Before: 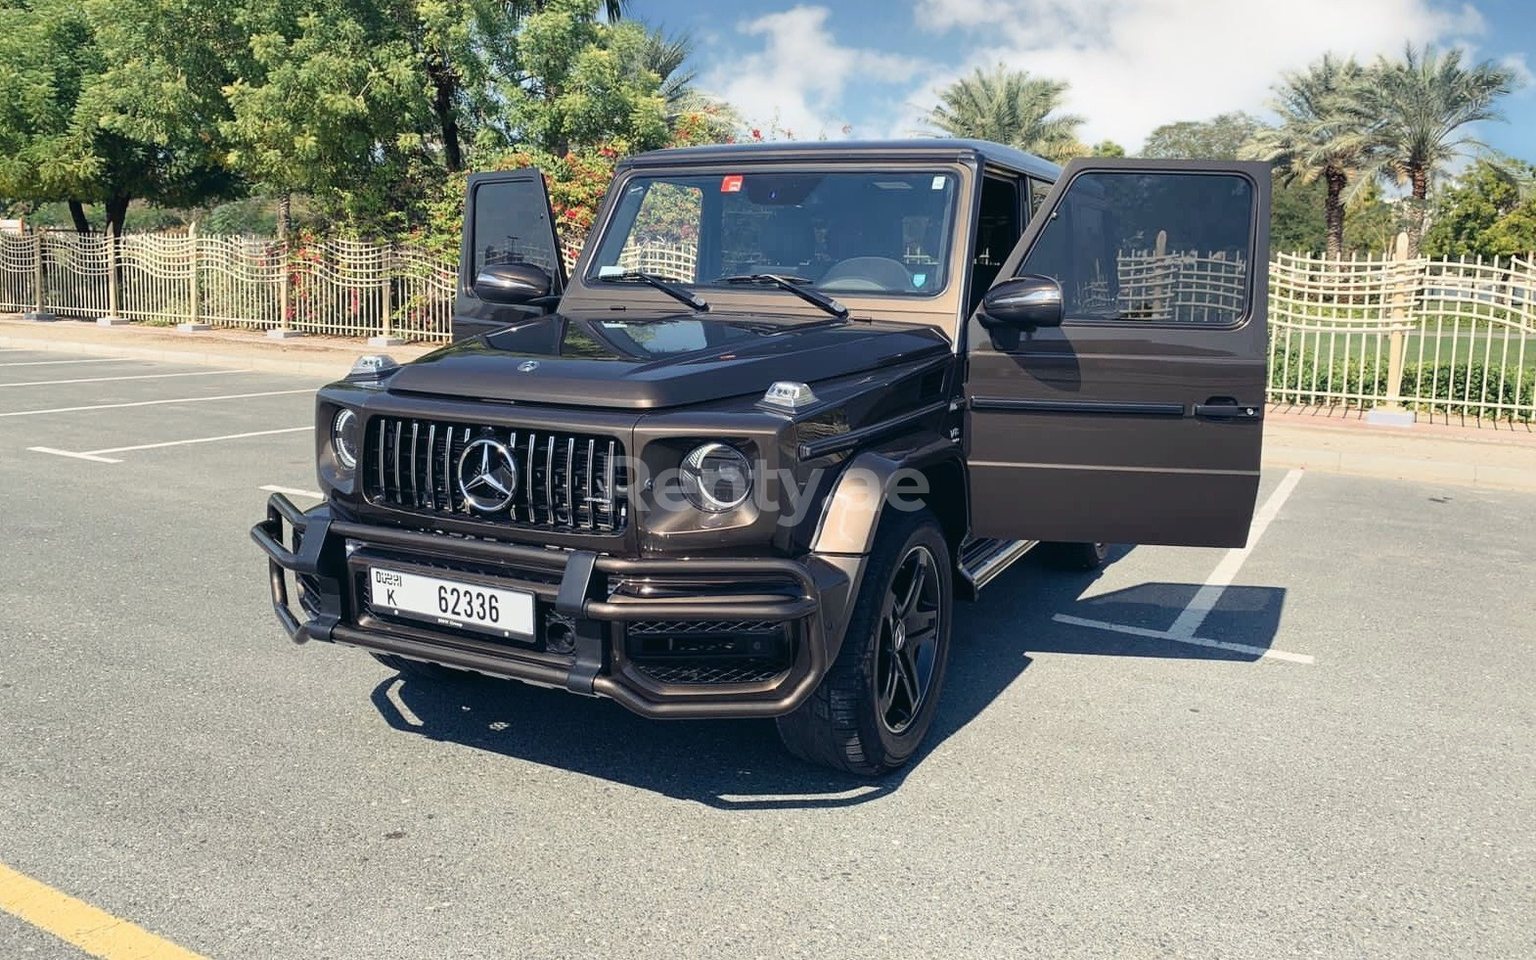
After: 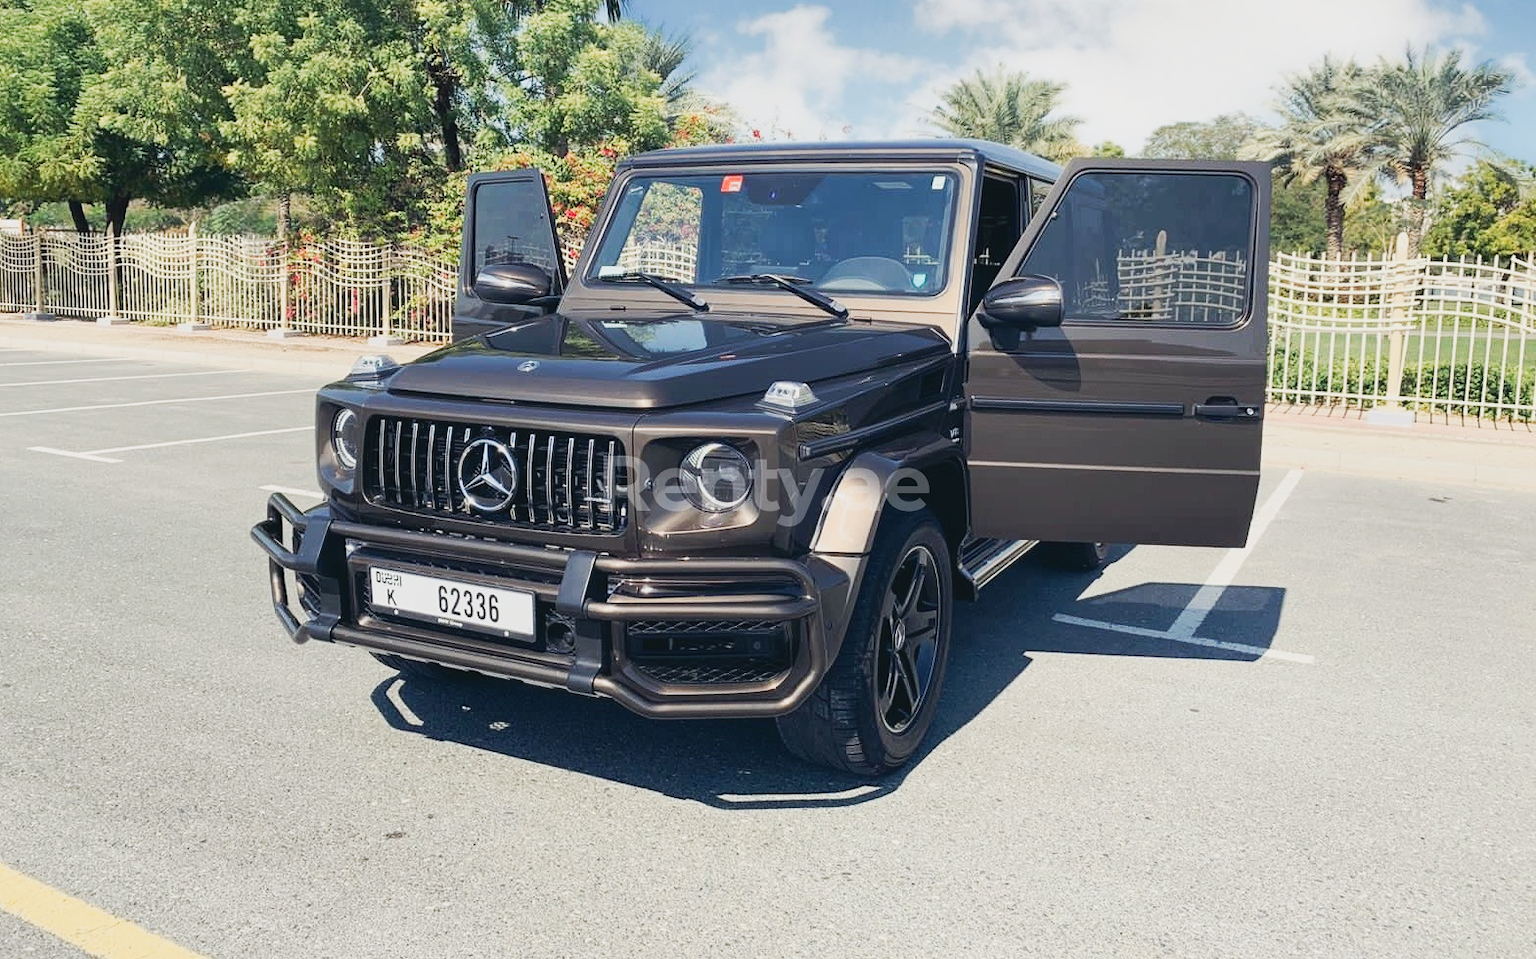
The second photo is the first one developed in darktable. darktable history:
tone curve: curves: ch0 [(0, 0.026) (0.181, 0.223) (0.405, 0.46) (0.456, 0.528) (0.634, 0.728) (0.877, 0.89) (0.984, 0.935)]; ch1 [(0, 0) (0.443, 0.43) (0.492, 0.488) (0.566, 0.579) (0.595, 0.625) (0.65, 0.657) (0.696, 0.725) (1, 1)]; ch2 [(0, 0) (0.33, 0.301) (0.421, 0.443) (0.447, 0.489) (0.495, 0.494) (0.537, 0.57) (0.586, 0.591) (0.663, 0.686) (1, 1)], preserve colors none
